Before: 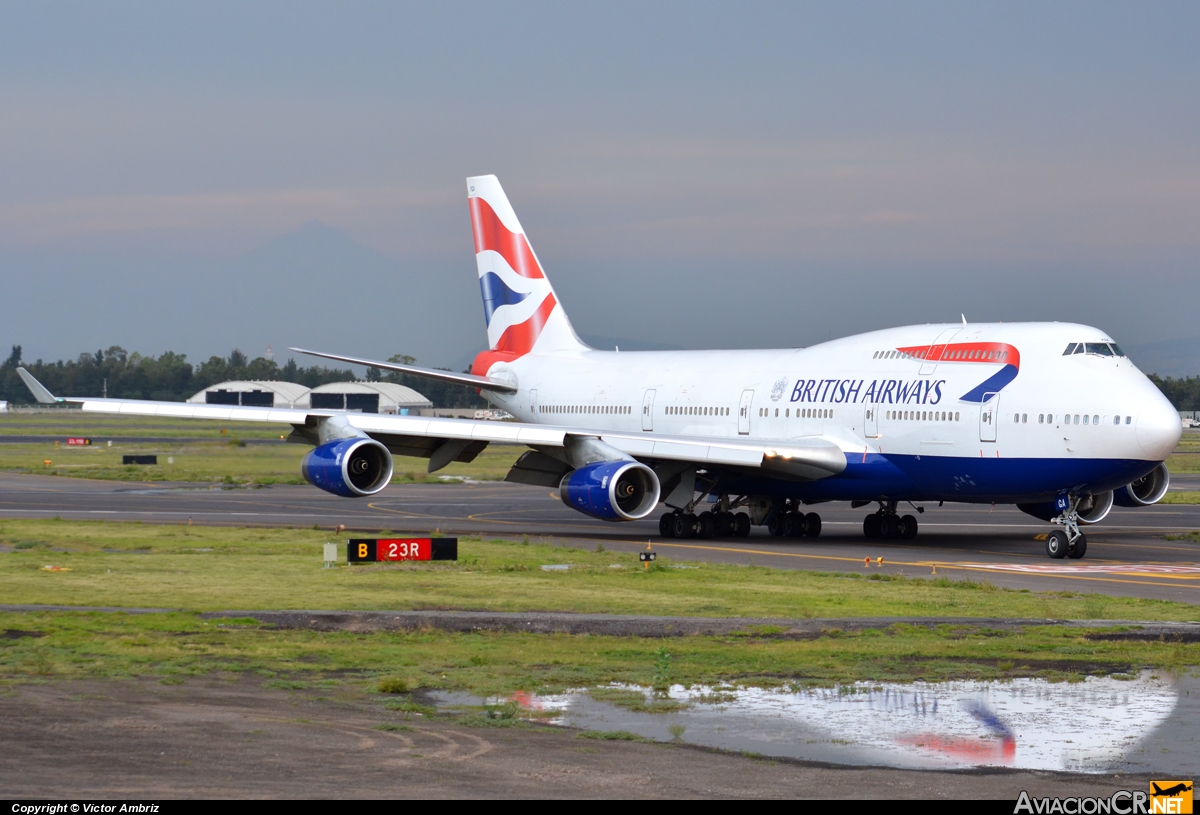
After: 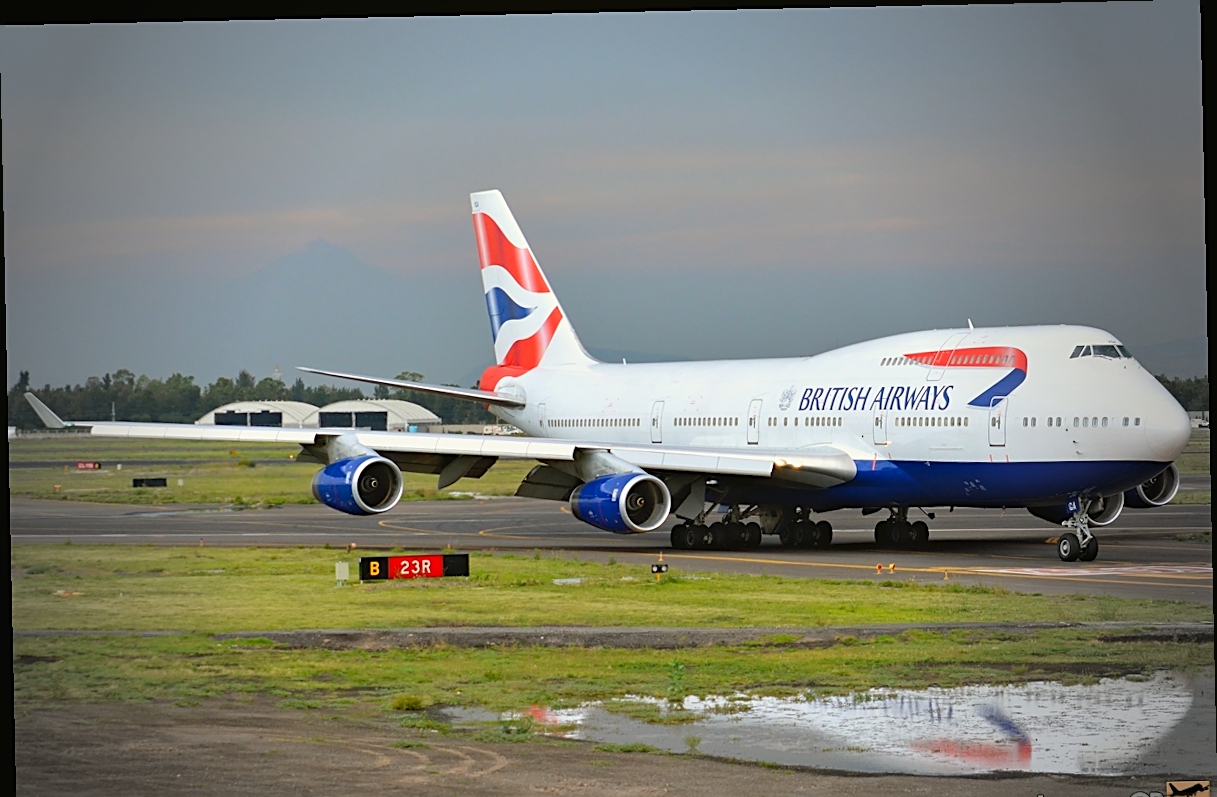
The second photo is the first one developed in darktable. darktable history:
rotate and perspective: rotation -1.24°, automatic cropping off
sharpen: on, module defaults
rgb levels: preserve colors max RGB
crop and rotate: top 0%, bottom 5.097%
vignetting: fall-off start 64.63%, center (-0.034, 0.148), width/height ratio 0.881
contrast brightness saturation: contrast 0.07, brightness 0.08, saturation 0.18
haze removal: compatibility mode true, adaptive false
color balance: mode lift, gamma, gain (sRGB), lift [1.04, 1, 1, 0.97], gamma [1.01, 1, 1, 0.97], gain [0.96, 1, 1, 0.97]
